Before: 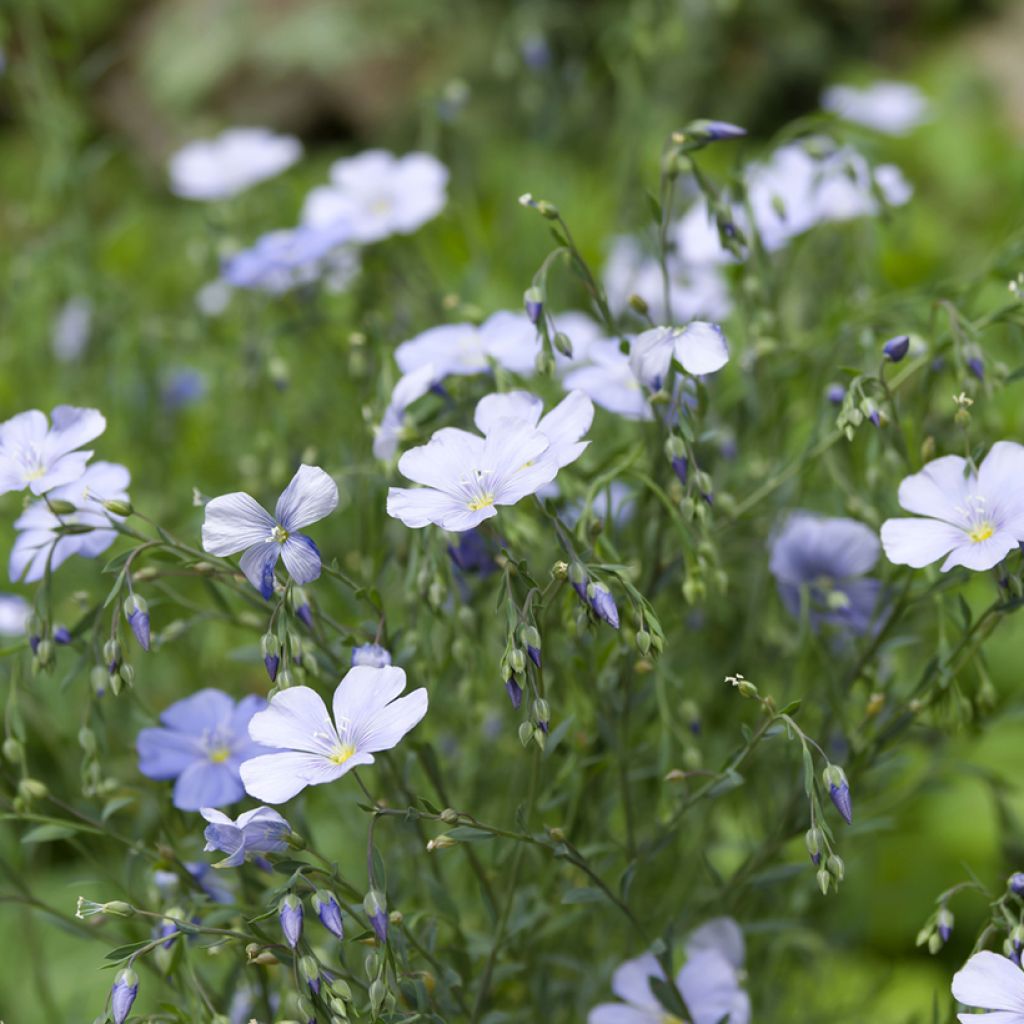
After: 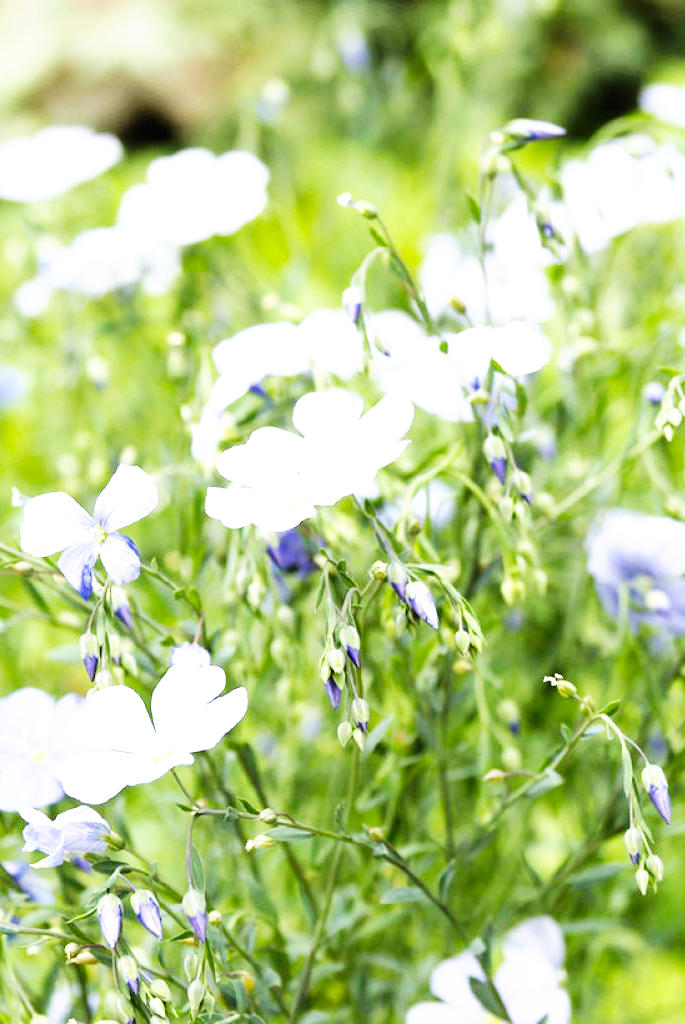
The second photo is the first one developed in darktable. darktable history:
base curve: curves: ch0 [(0, 0) (0.007, 0.004) (0.027, 0.03) (0.046, 0.07) (0.207, 0.54) (0.442, 0.872) (0.673, 0.972) (1, 1)], preserve colors none
crop and rotate: left 17.698%, right 15.333%
exposure: exposure 0.298 EV, compensate highlight preservation false
tone equalizer: -8 EV -0.748 EV, -7 EV -0.698 EV, -6 EV -0.627 EV, -5 EV -0.405 EV, -3 EV 0.392 EV, -2 EV 0.6 EV, -1 EV 0.679 EV, +0 EV 0.747 EV
